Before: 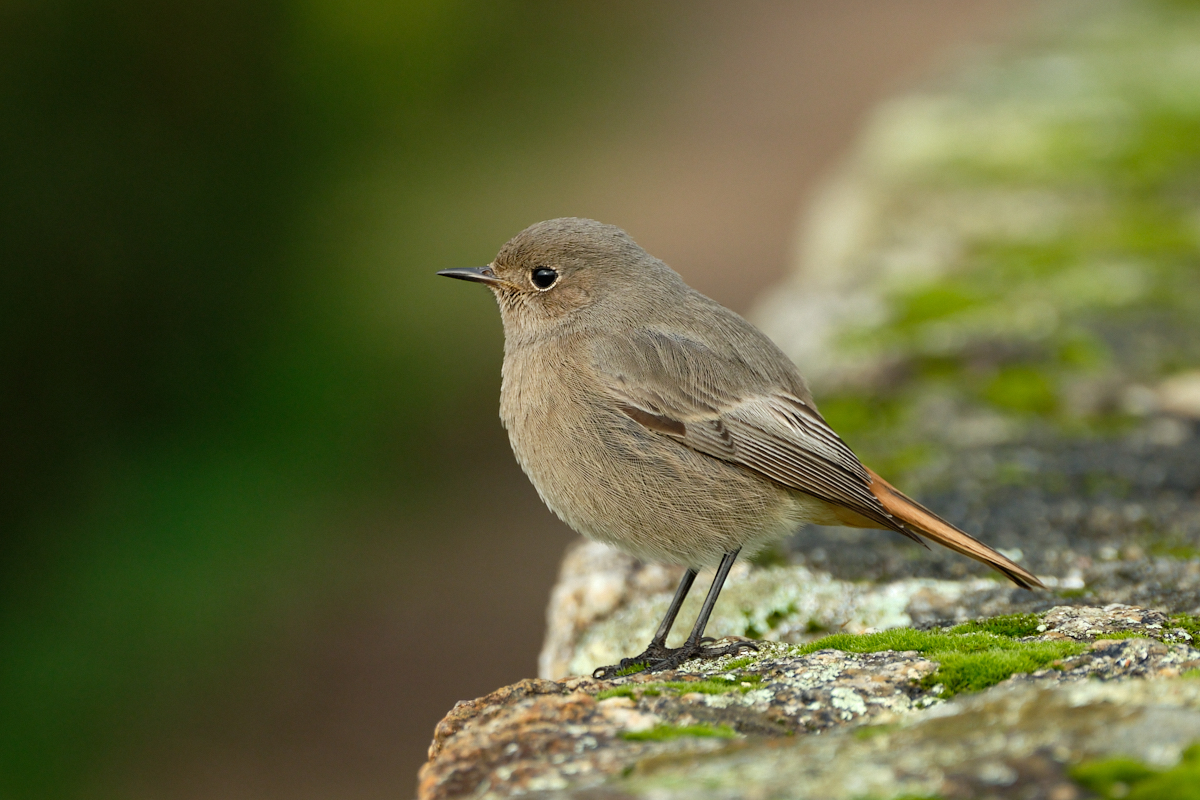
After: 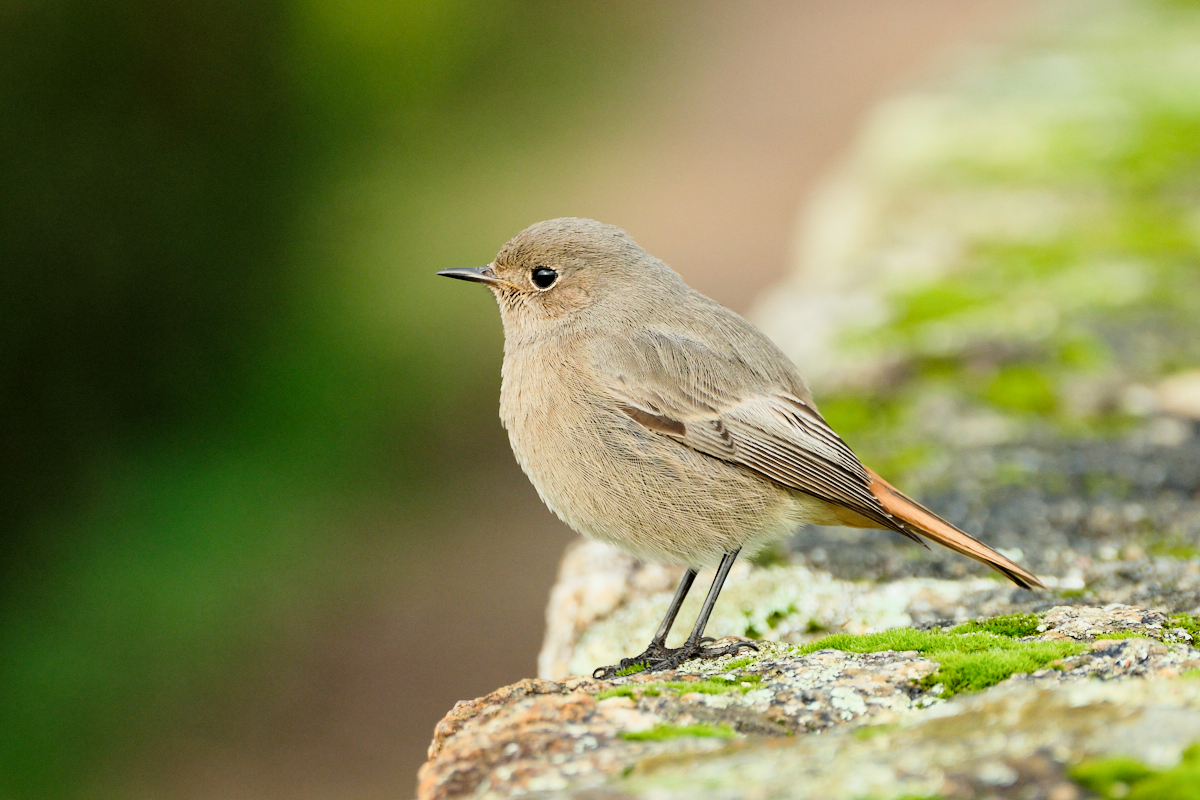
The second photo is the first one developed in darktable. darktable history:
exposure: black level correction 0, exposure 1.1 EV, compensate exposure bias true, compensate highlight preservation false
contrast brightness saturation: contrast 0.08, saturation 0.02
filmic rgb: black relative exposure -7.65 EV, white relative exposure 4.56 EV, hardness 3.61, contrast 1.05
tone equalizer: on, module defaults
